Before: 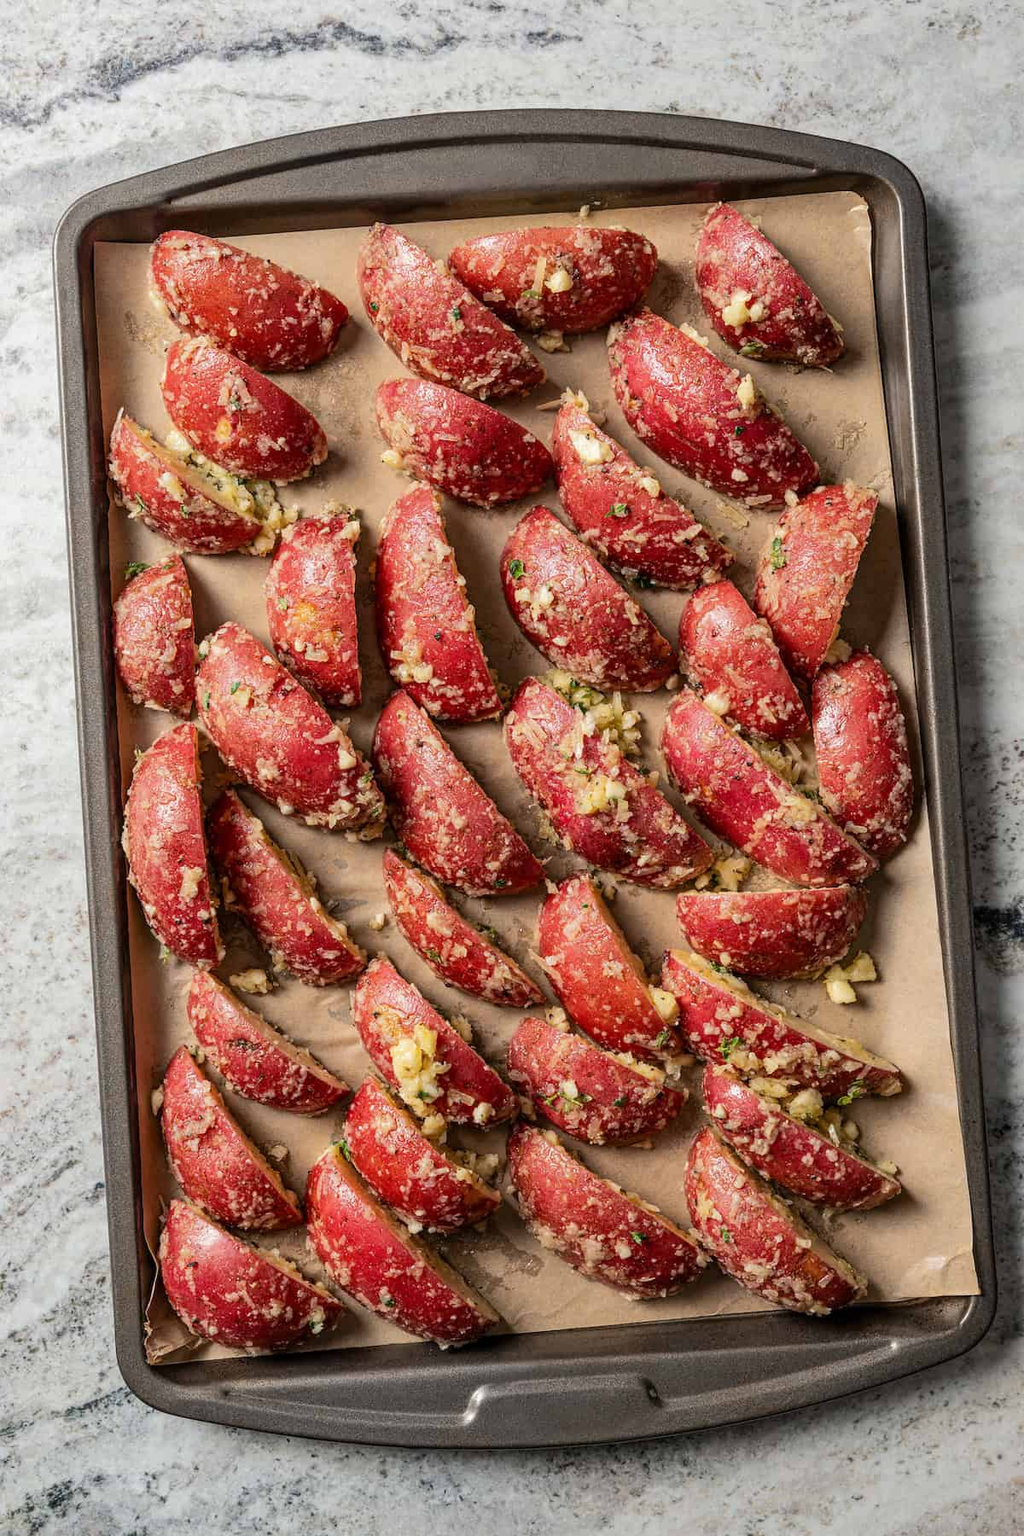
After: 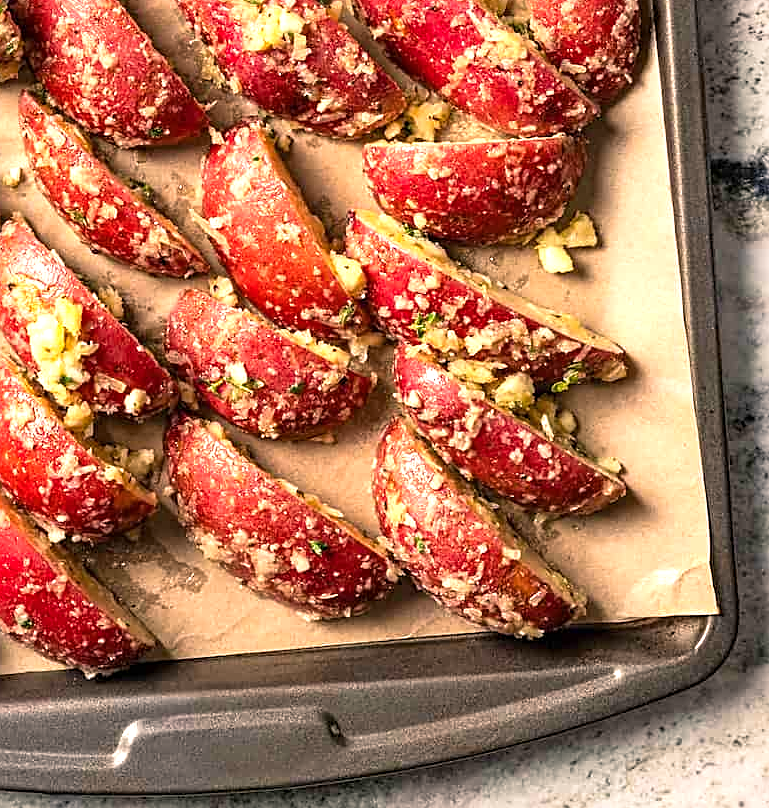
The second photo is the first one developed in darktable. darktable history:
velvia: strength 15.15%
sharpen: on, module defaults
color balance rgb: highlights gain › chroma 3.253%, highlights gain › hue 55.52°, perceptual saturation grading › global saturation 0.158%, perceptual brilliance grading › global brilliance 17.289%
tone curve: curves: ch0 [(0, 0) (0.003, 0.003) (0.011, 0.011) (0.025, 0.026) (0.044, 0.046) (0.069, 0.072) (0.1, 0.103) (0.136, 0.141) (0.177, 0.184) (0.224, 0.233) (0.277, 0.287) (0.335, 0.348) (0.399, 0.414) (0.468, 0.486) (0.543, 0.563) (0.623, 0.647) (0.709, 0.736) (0.801, 0.831) (0.898, 0.92) (1, 1)], preserve colors none
crop and rotate: left 35.88%, top 50.184%, bottom 4.892%
exposure: exposure 0.297 EV, compensate highlight preservation false
tone equalizer: on, module defaults
